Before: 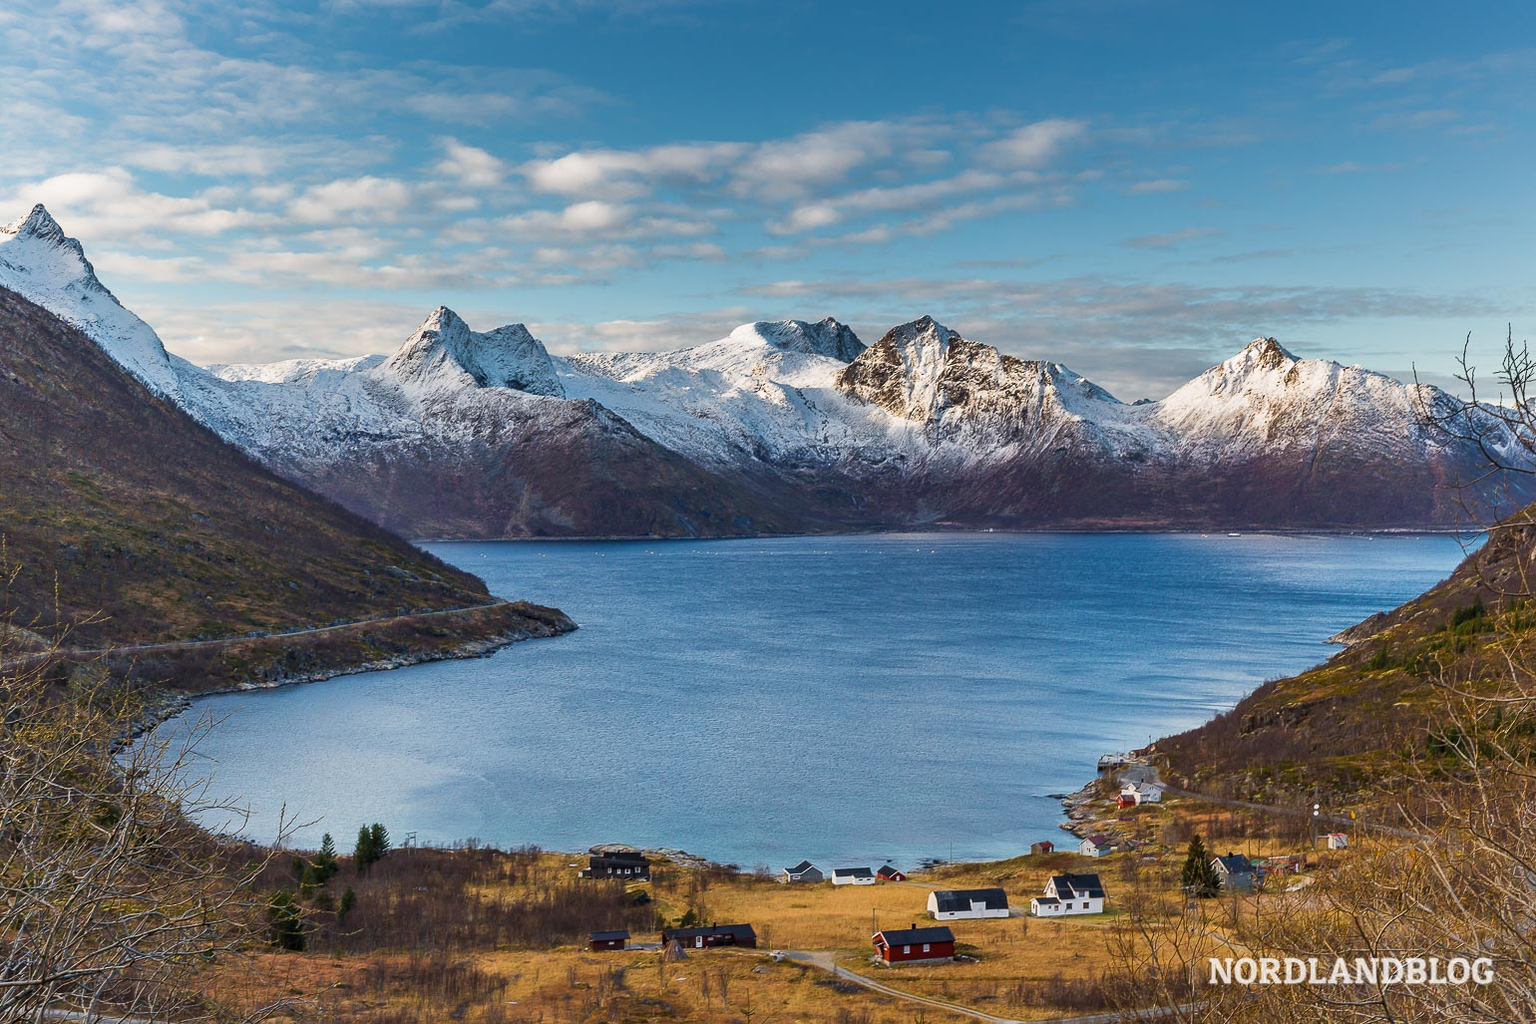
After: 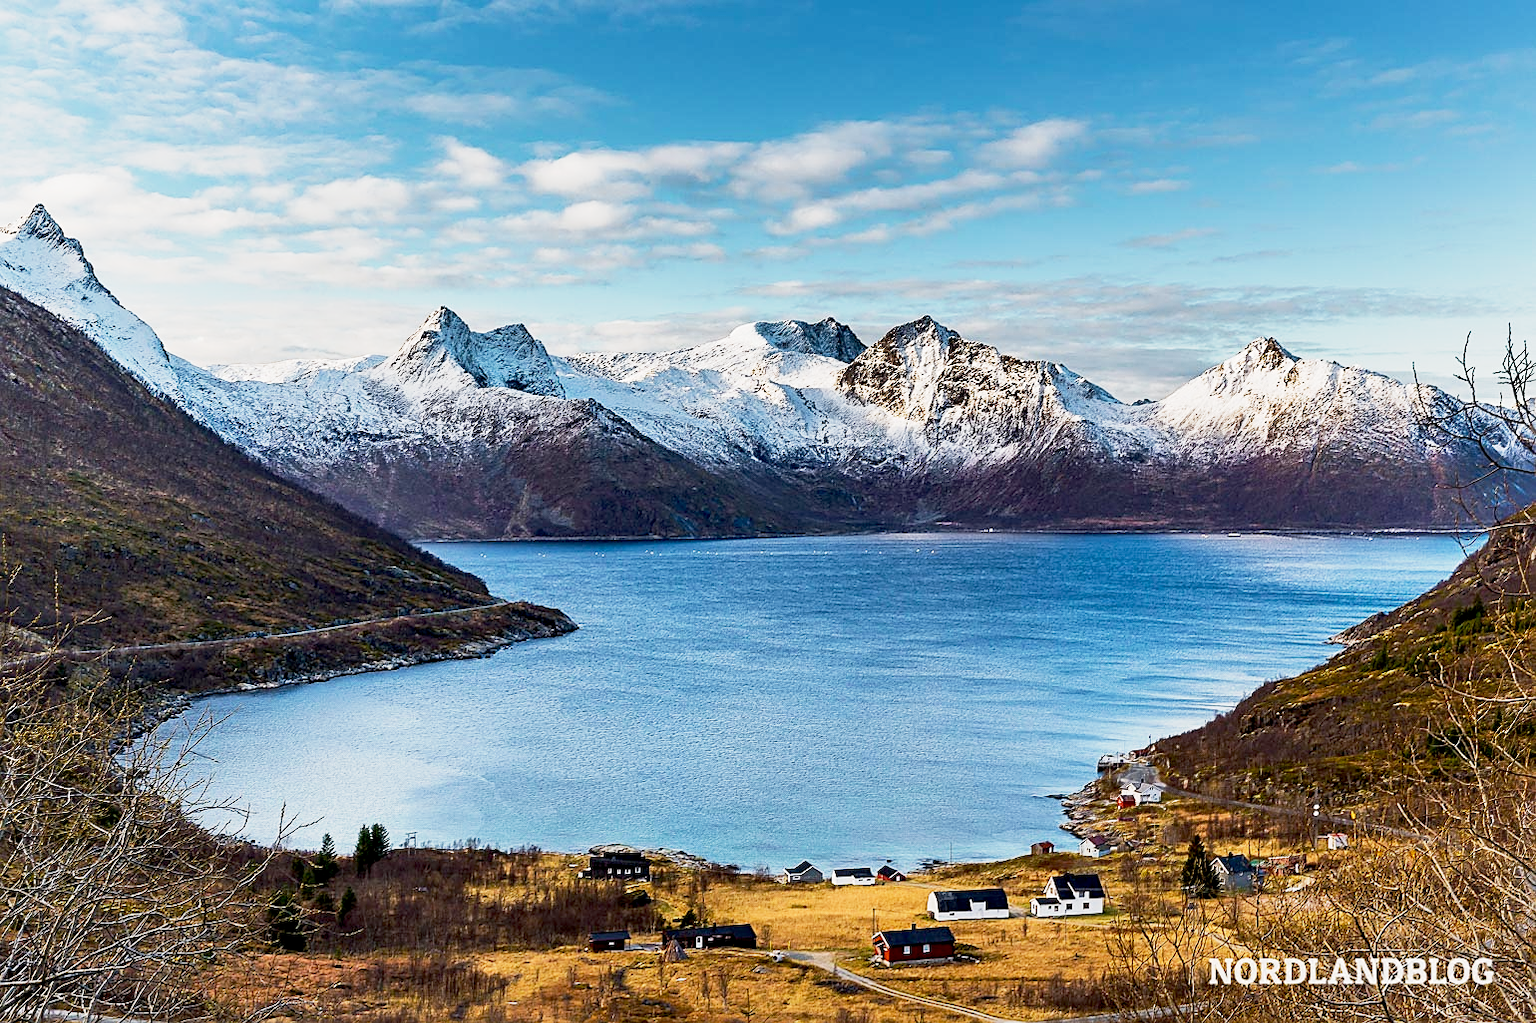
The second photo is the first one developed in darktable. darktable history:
base curve: curves: ch0 [(0, 0) (0.088, 0.125) (0.176, 0.251) (0.354, 0.501) (0.613, 0.749) (1, 0.877)], exposure shift 0.01, preserve colors none
tone equalizer: -8 EV -0.395 EV, -7 EV -0.421 EV, -6 EV -0.3 EV, -5 EV -0.227 EV, -3 EV 0.231 EV, -2 EV 0.332 EV, -1 EV 0.404 EV, +0 EV 0.402 EV, edges refinement/feathering 500, mask exposure compensation -1.57 EV, preserve details no
exposure: black level correction 0.013, compensate highlight preservation false
sharpen: on, module defaults
crop: bottom 0.067%
shadows and highlights: shadows 4.41, highlights -16.45, soften with gaussian
